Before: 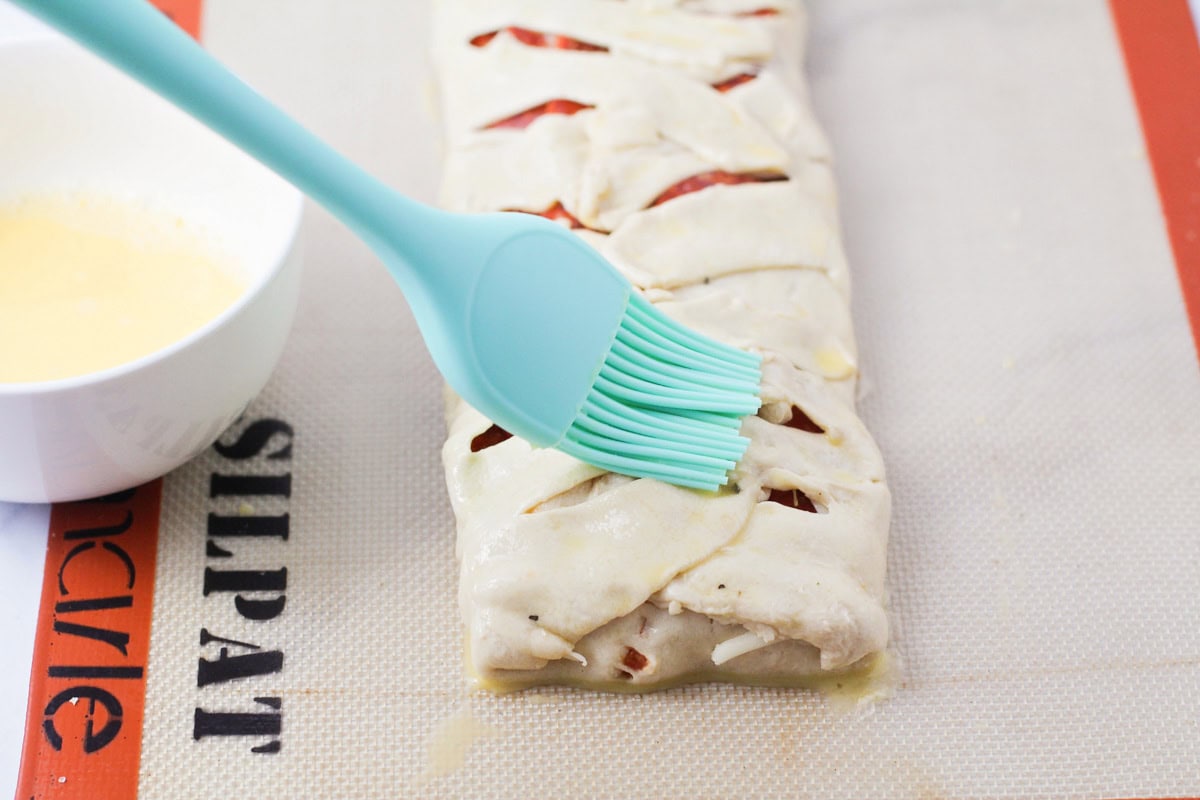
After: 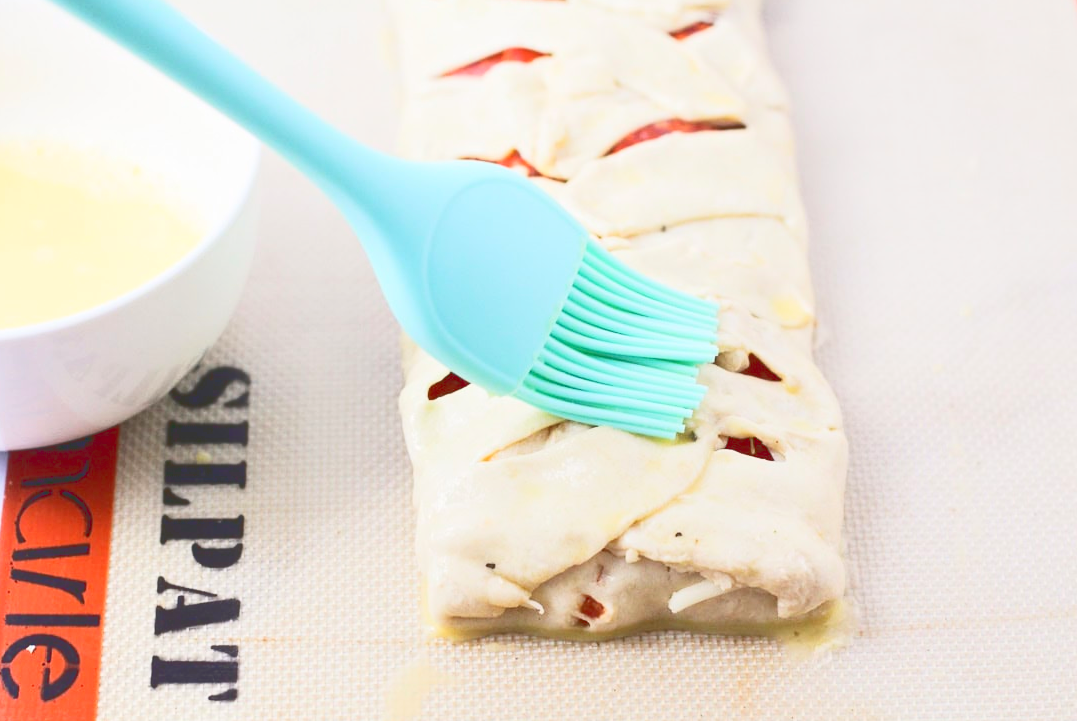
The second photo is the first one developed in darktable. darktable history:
crop: left 3.621%, top 6.507%, right 6.603%, bottom 3.258%
tone curve: curves: ch0 [(0, 0) (0.003, 0.203) (0.011, 0.203) (0.025, 0.21) (0.044, 0.22) (0.069, 0.231) (0.1, 0.243) (0.136, 0.255) (0.177, 0.277) (0.224, 0.305) (0.277, 0.346) (0.335, 0.412) (0.399, 0.492) (0.468, 0.571) (0.543, 0.658) (0.623, 0.75) (0.709, 0.837) (0.801, 0.905) (0.898, 0.955) (1, 1)], color space Lab, linked channels, preserve colors none
